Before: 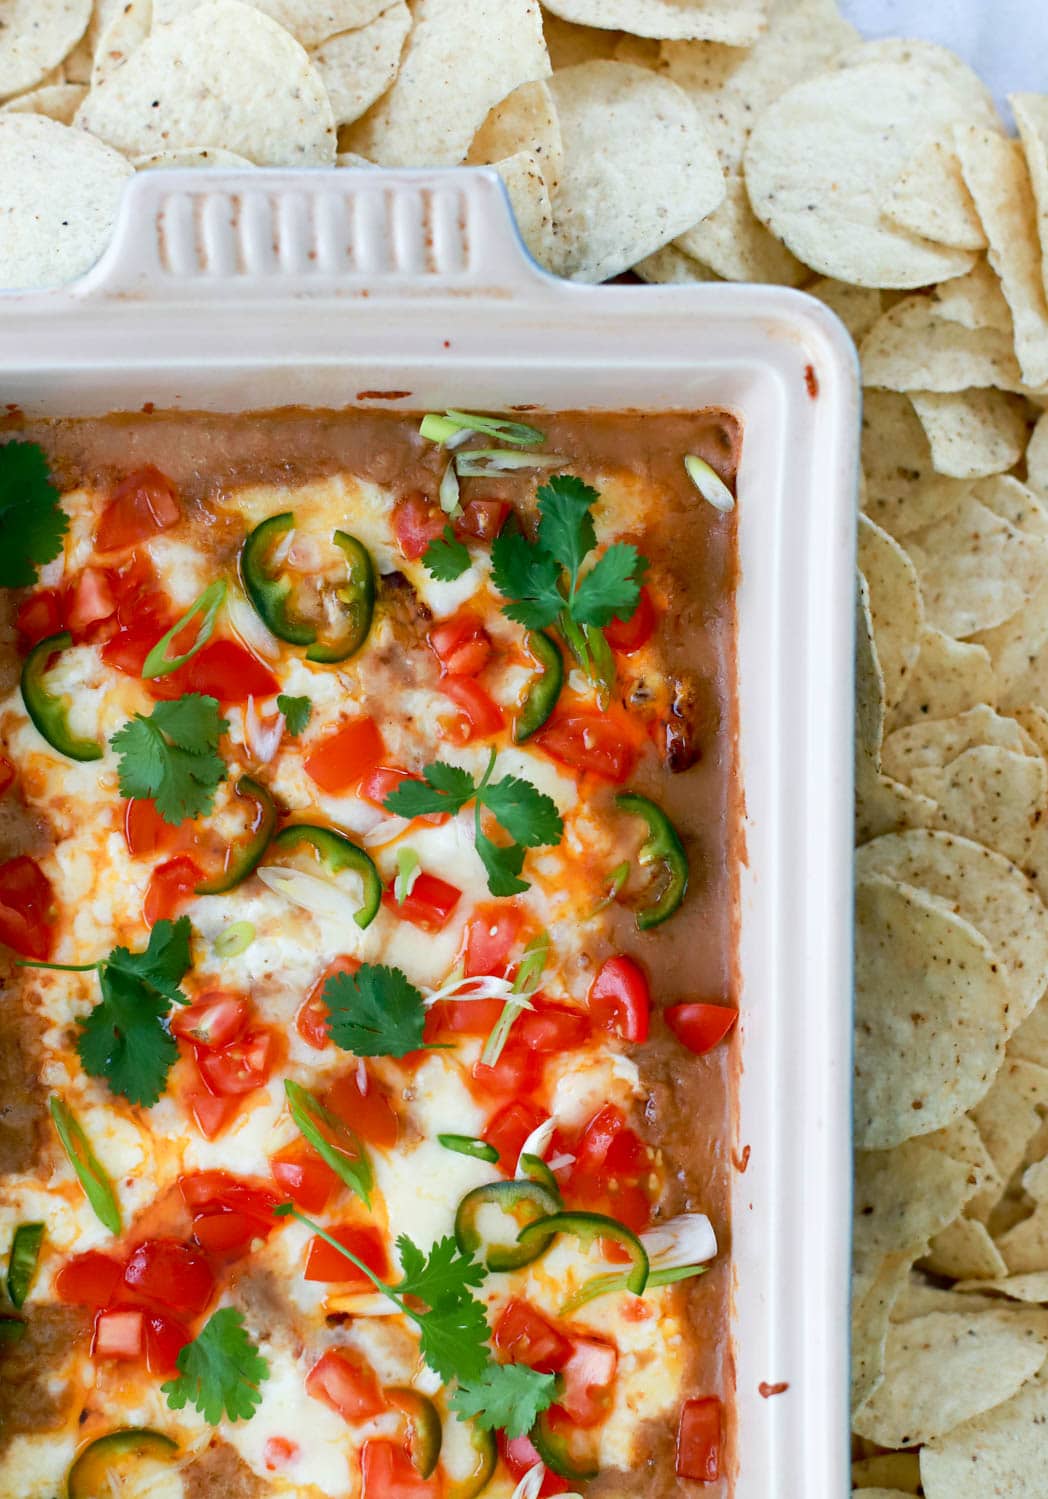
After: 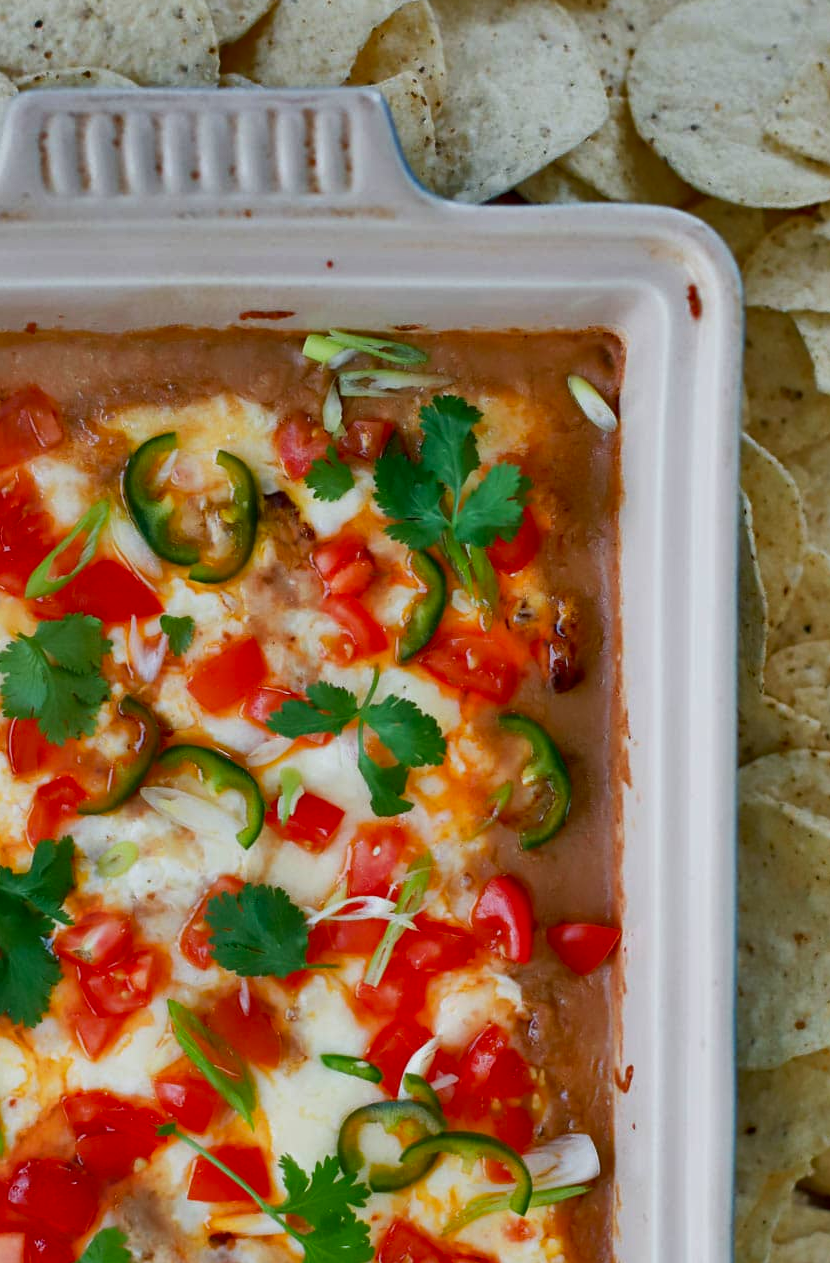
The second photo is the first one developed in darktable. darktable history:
crop: left 11.225%, top 5.381%, right 9.565%, bottom 10.314%
shadows and highlights: shadows 80.73, white point adjustment -9.07, highlights -61.46, soften with gaussian
